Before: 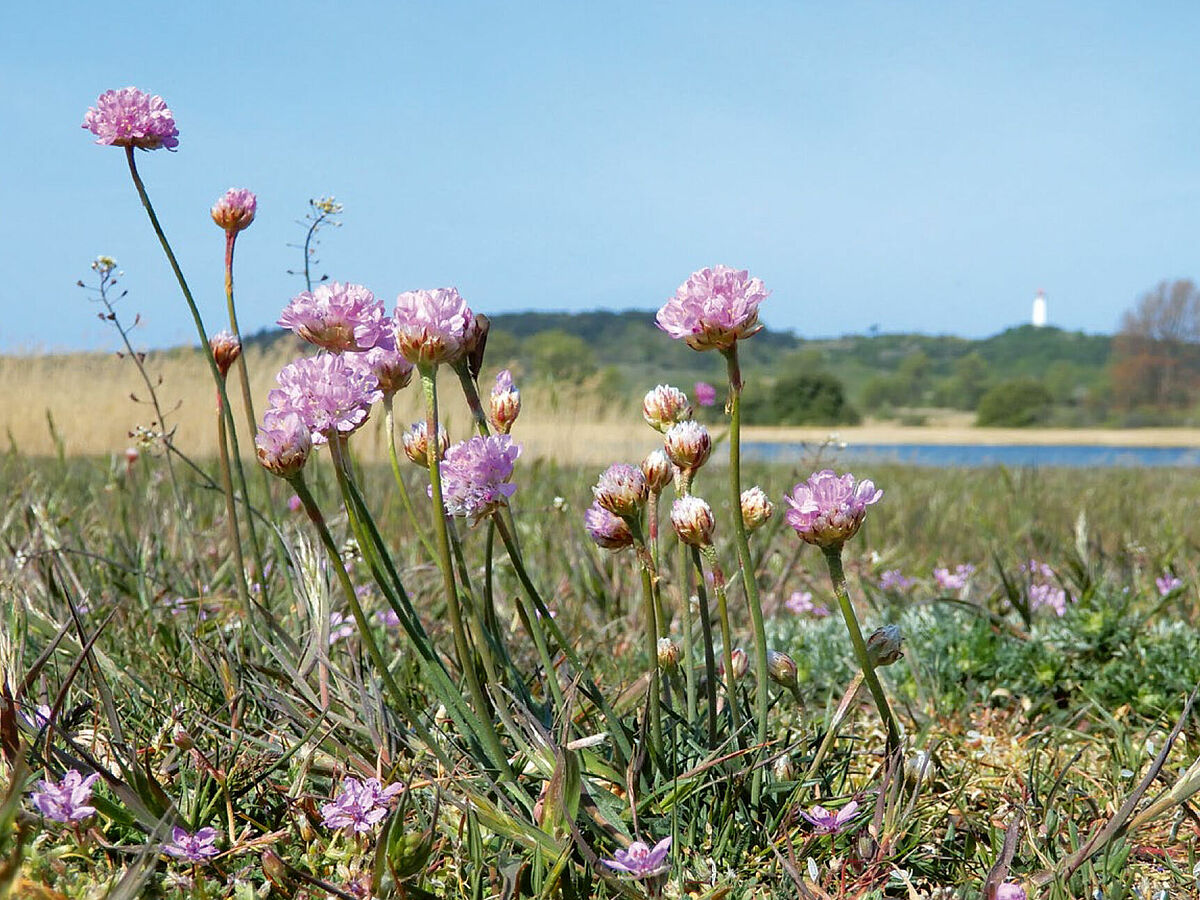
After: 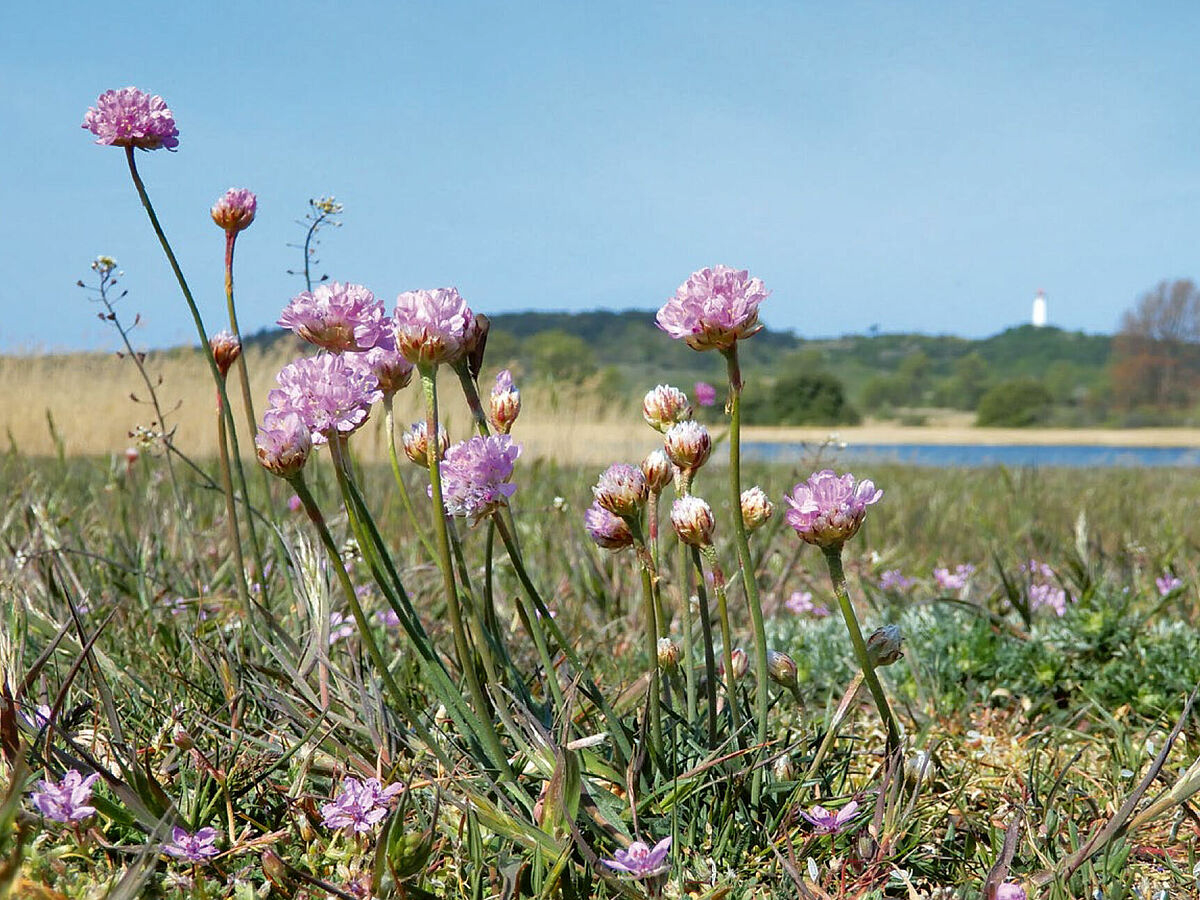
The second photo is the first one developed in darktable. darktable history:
shadows and highlights: shadows 47.9, highlights -41.25, soften with gaussian
